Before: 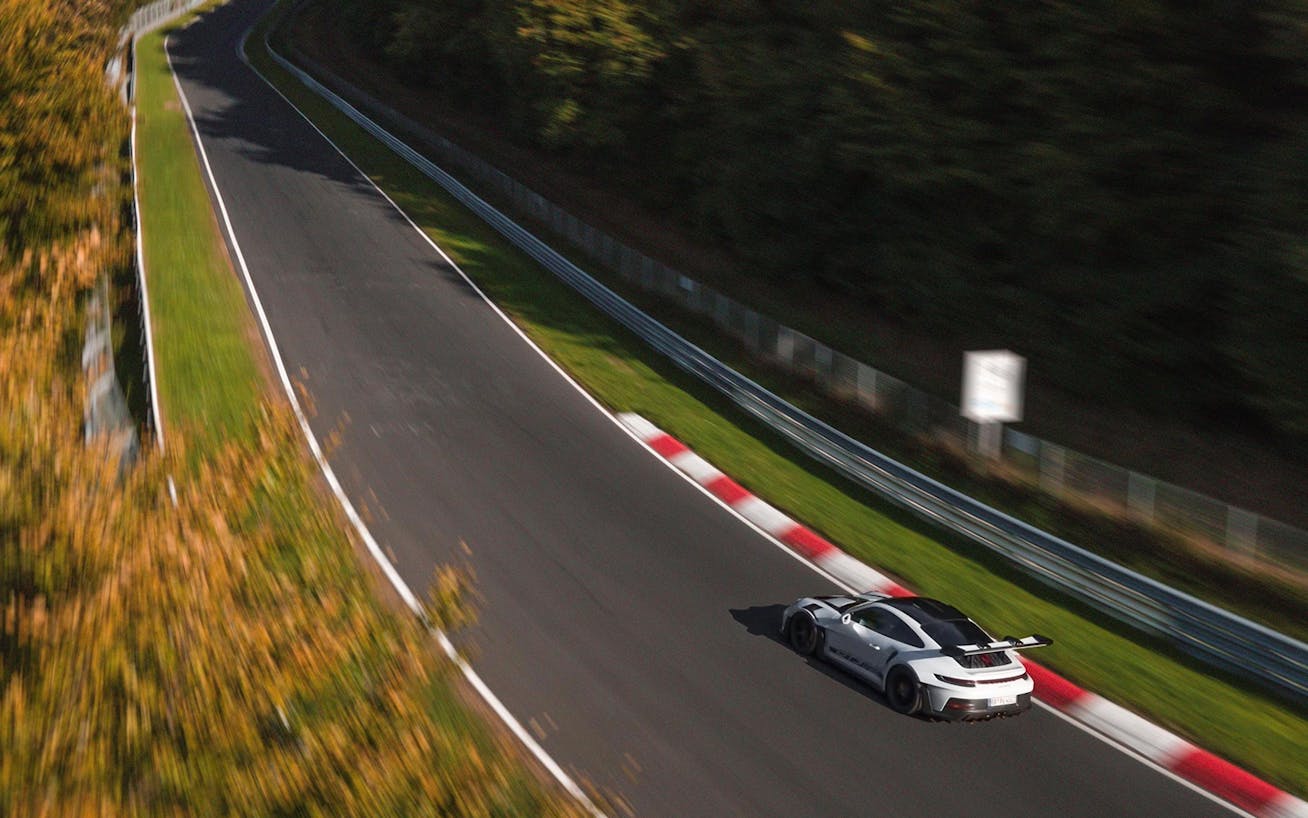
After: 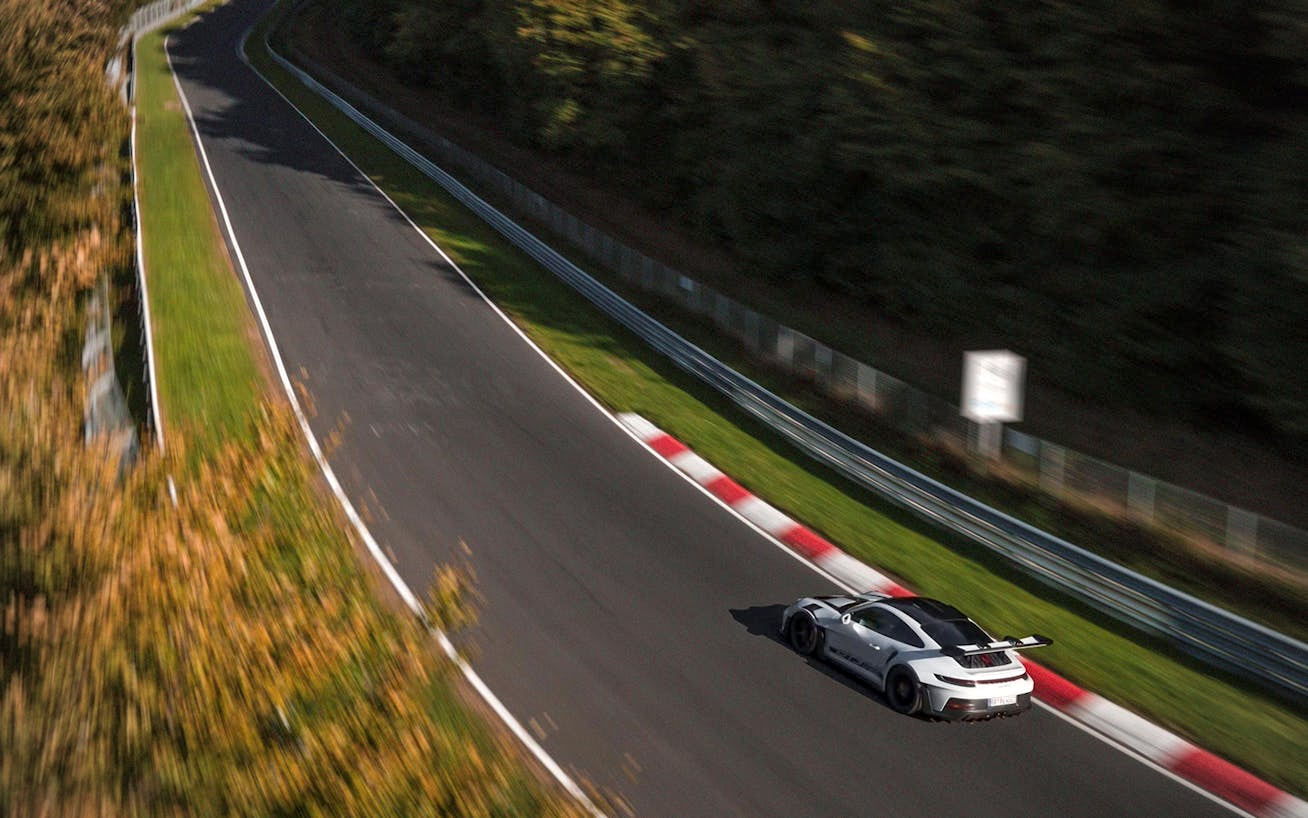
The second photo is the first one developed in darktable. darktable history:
vignetting: fall-off radius 60.92%
local contrast: highlights 100%, shadows 100%, detail 131%, midtone range 0.2
